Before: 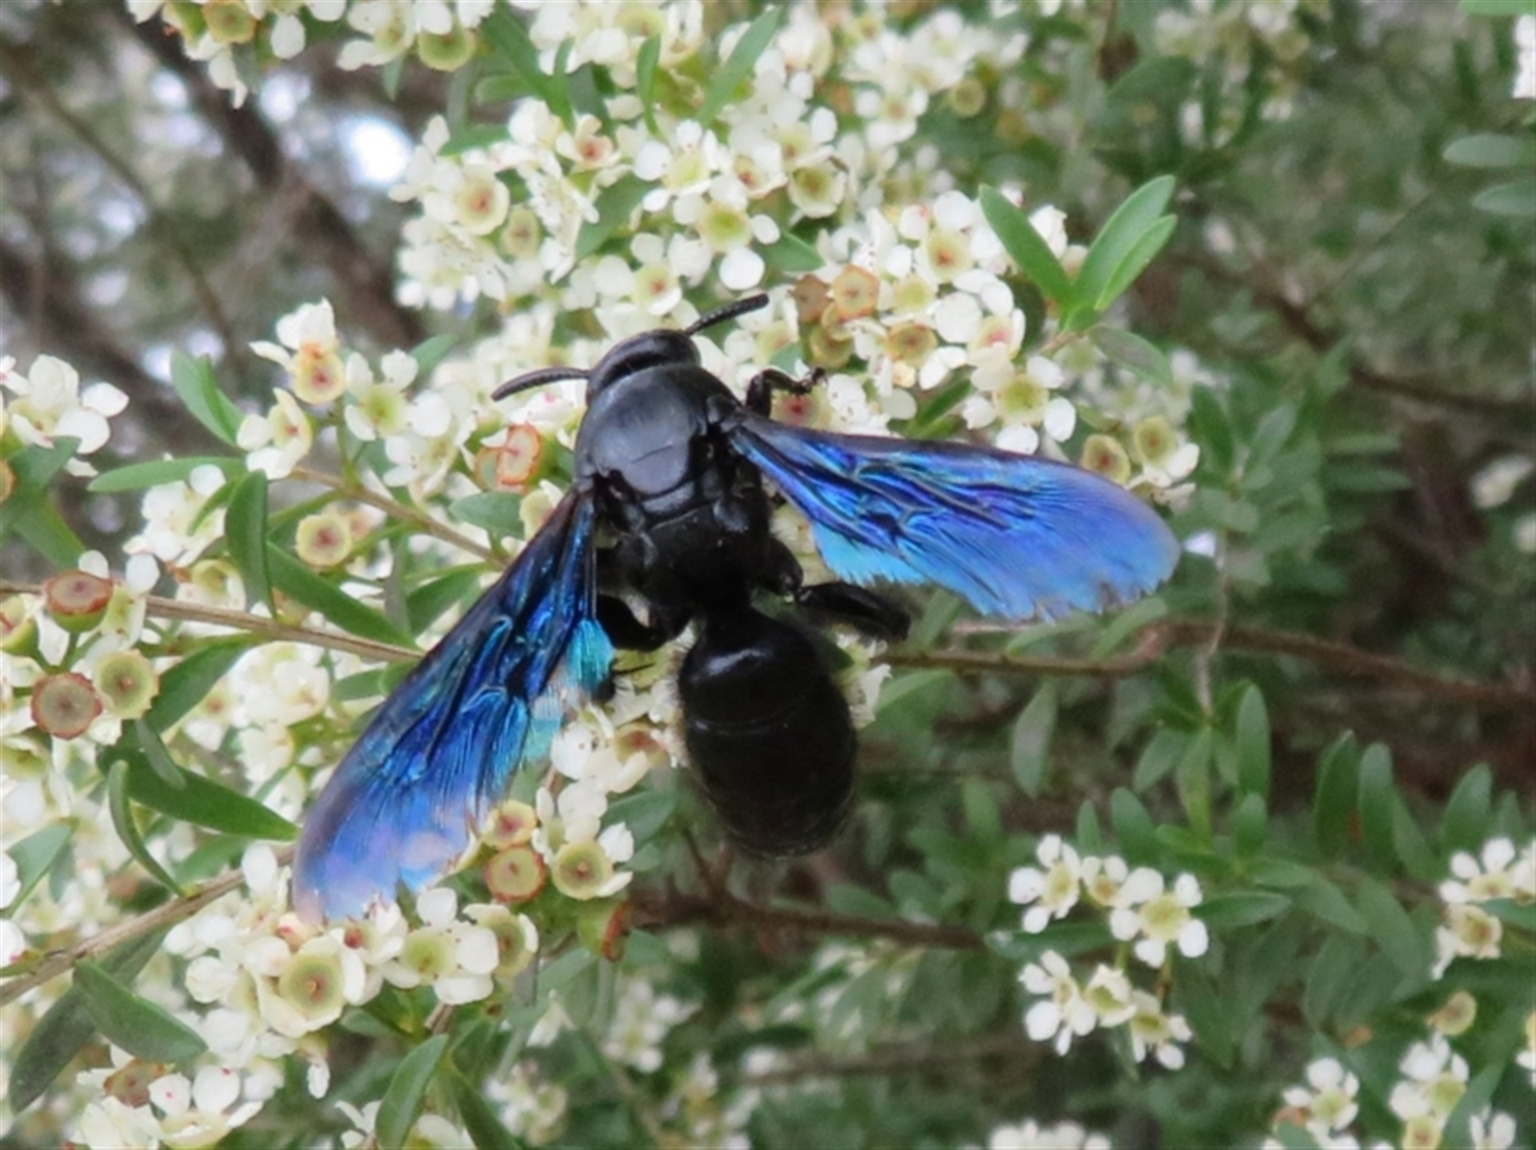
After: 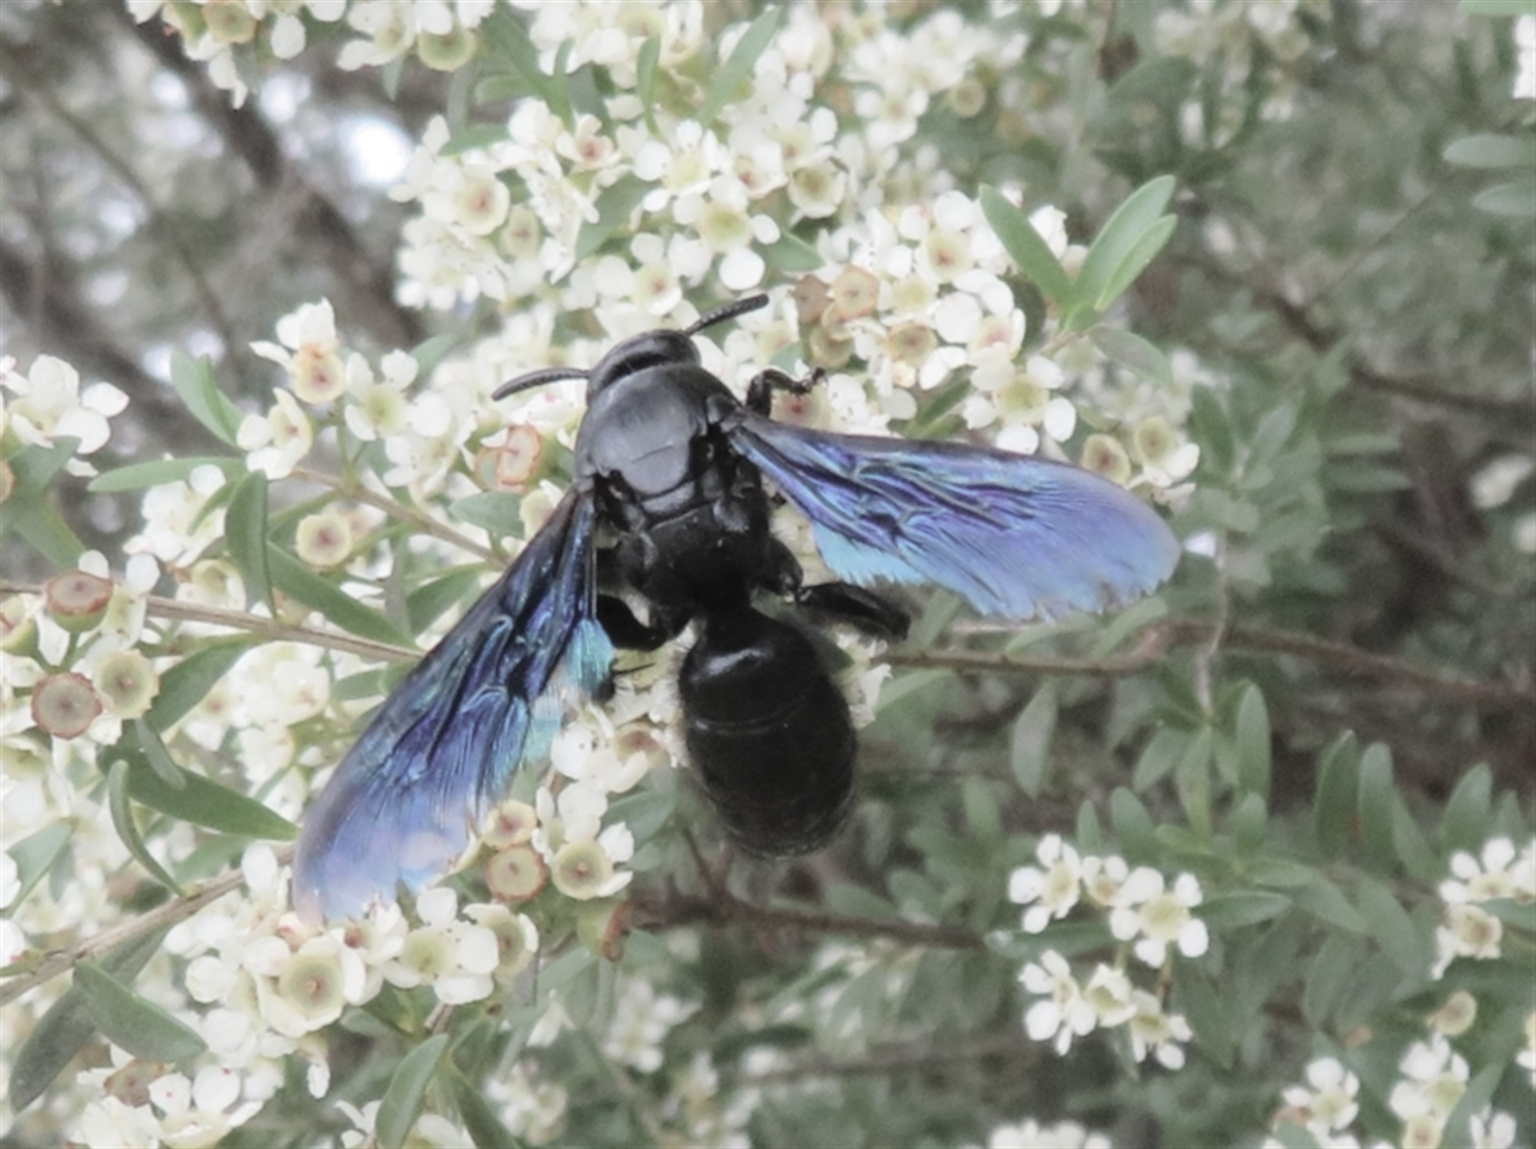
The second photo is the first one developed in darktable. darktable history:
contrast brightness saturation: brightness 0.185, saturation -0.492
